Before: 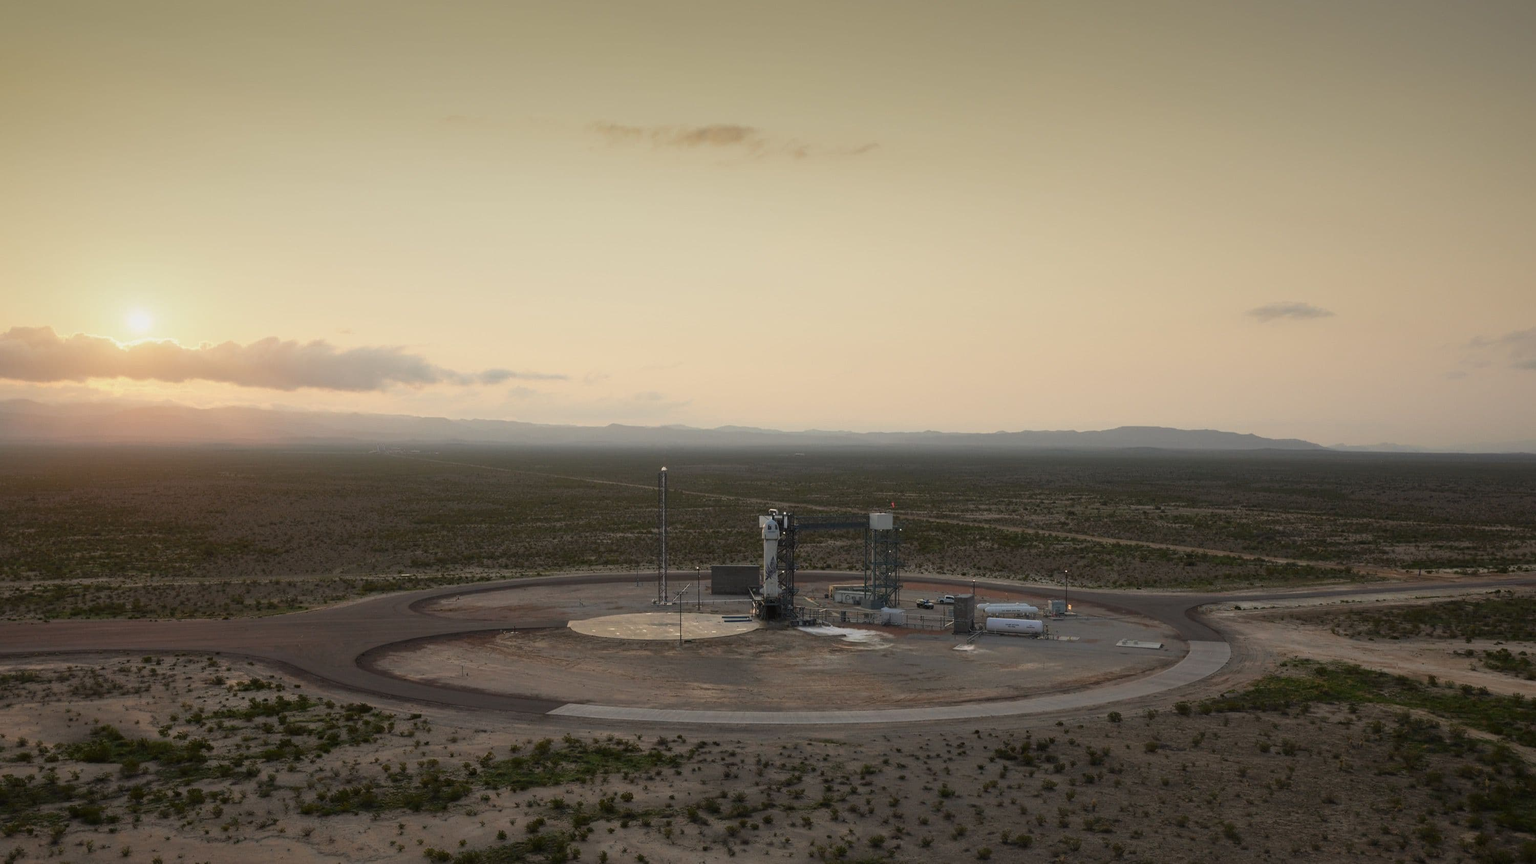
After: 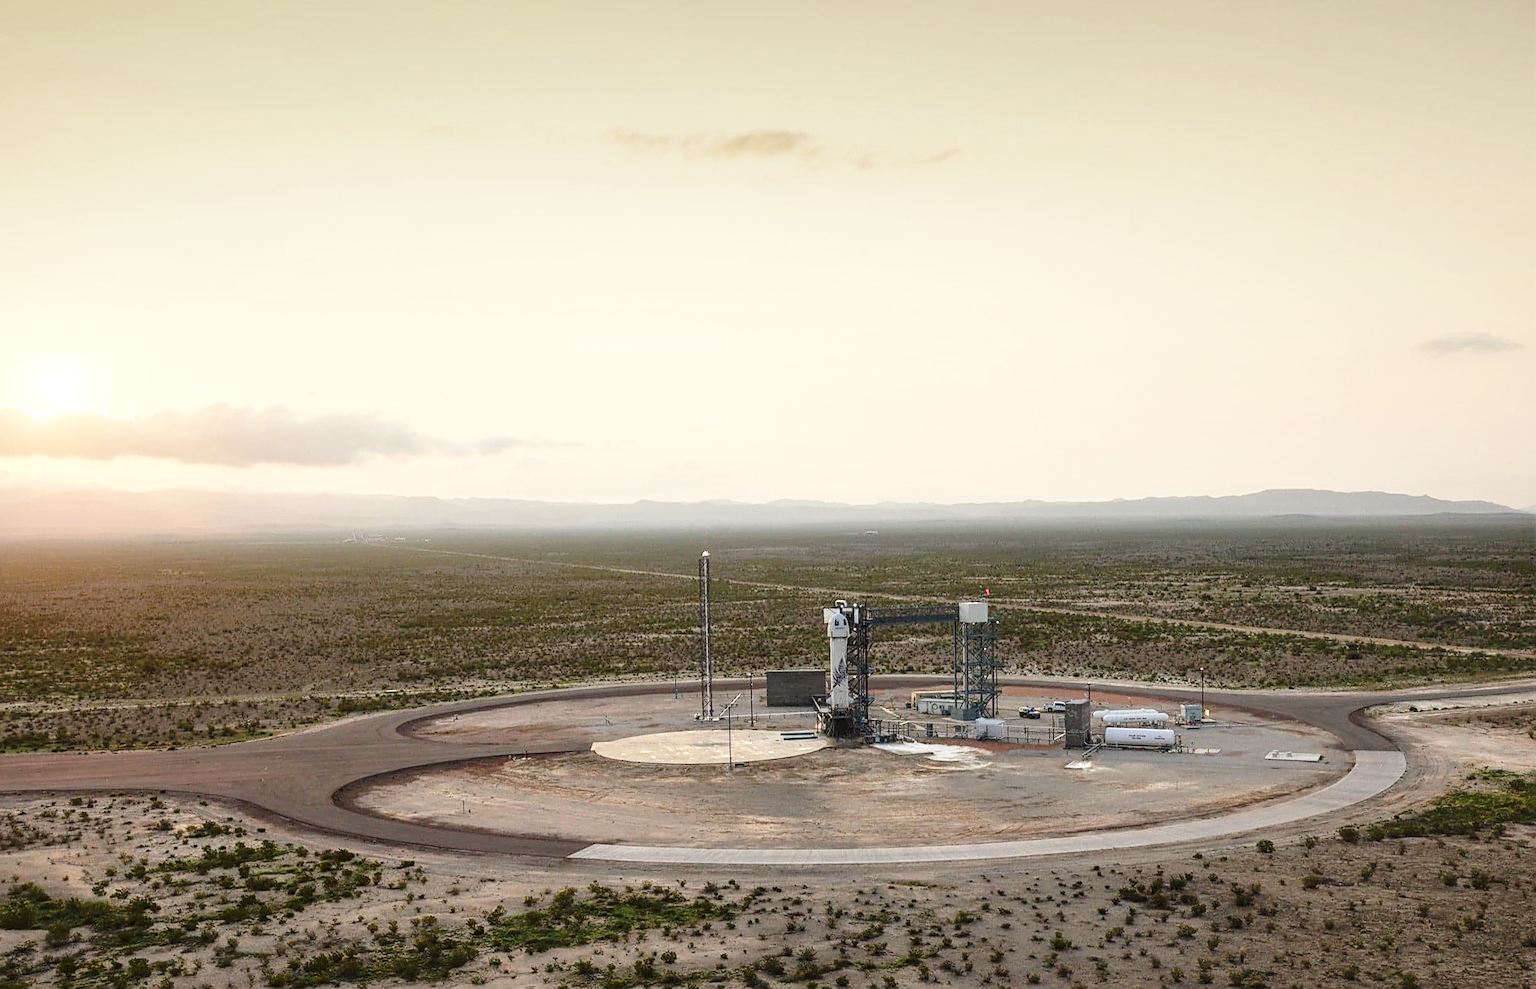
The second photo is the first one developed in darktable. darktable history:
crop and rotate: angle 1.23°, left 4.216%, top 0.527%, right 11.193%, bottom 2.512%
base curve: curves: ch0 [(0, 0) (0.028, 0.03) (0.121, 0.232) (0.46, 0.748) (0.859, 0.968) (1, 1)], fusion 1, preserve colors none
local contrast: on, module defaults
sharpen: on, module defaults
